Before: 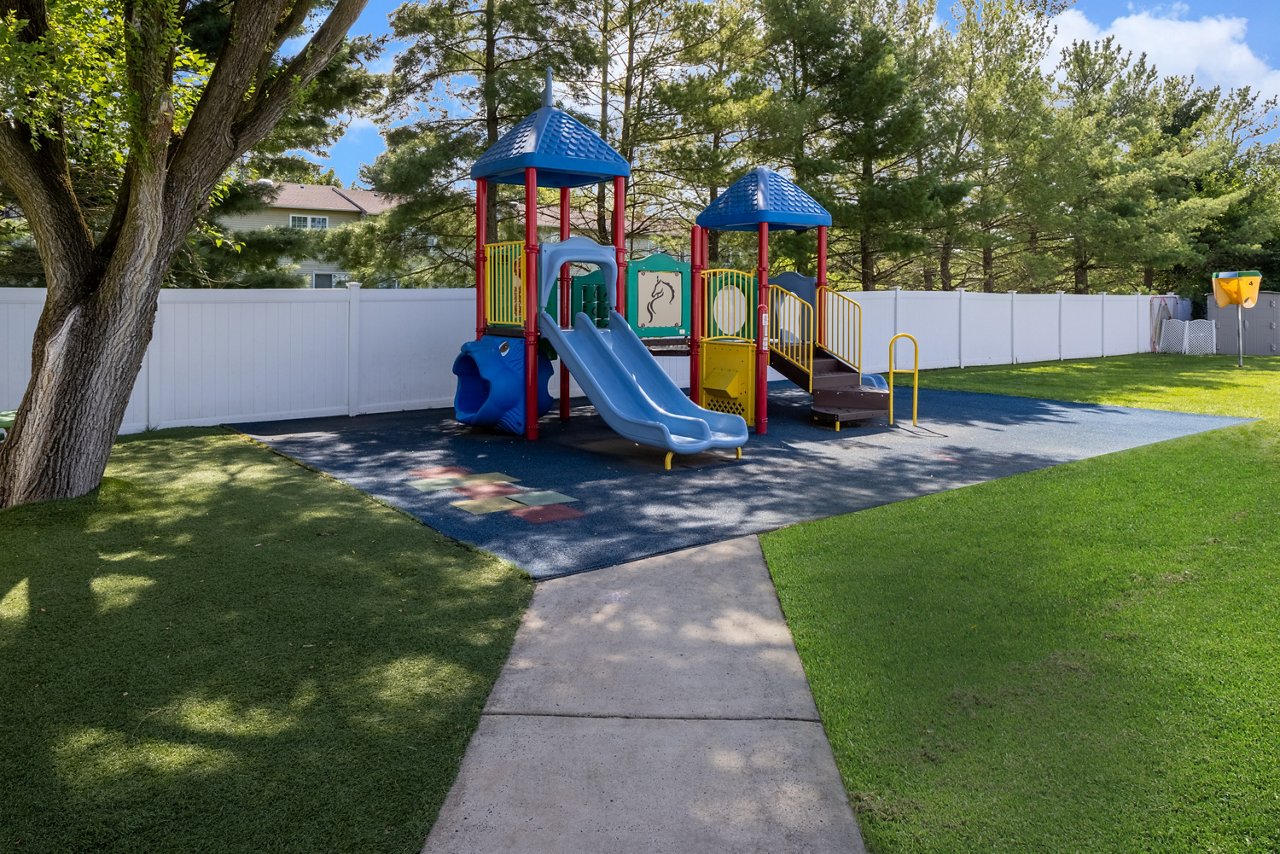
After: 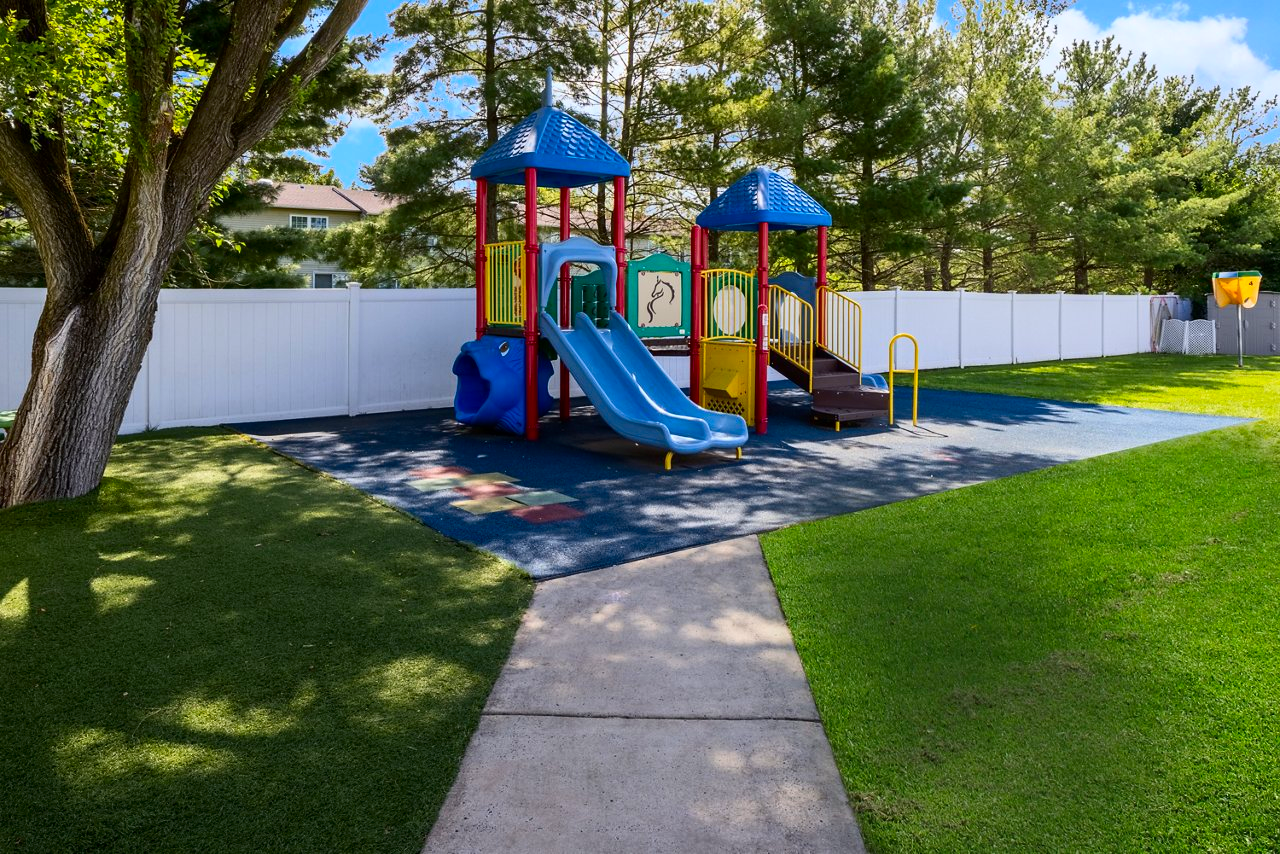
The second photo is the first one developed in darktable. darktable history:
contrast brightness saturation: contrast 0.169, saturation 0.329
